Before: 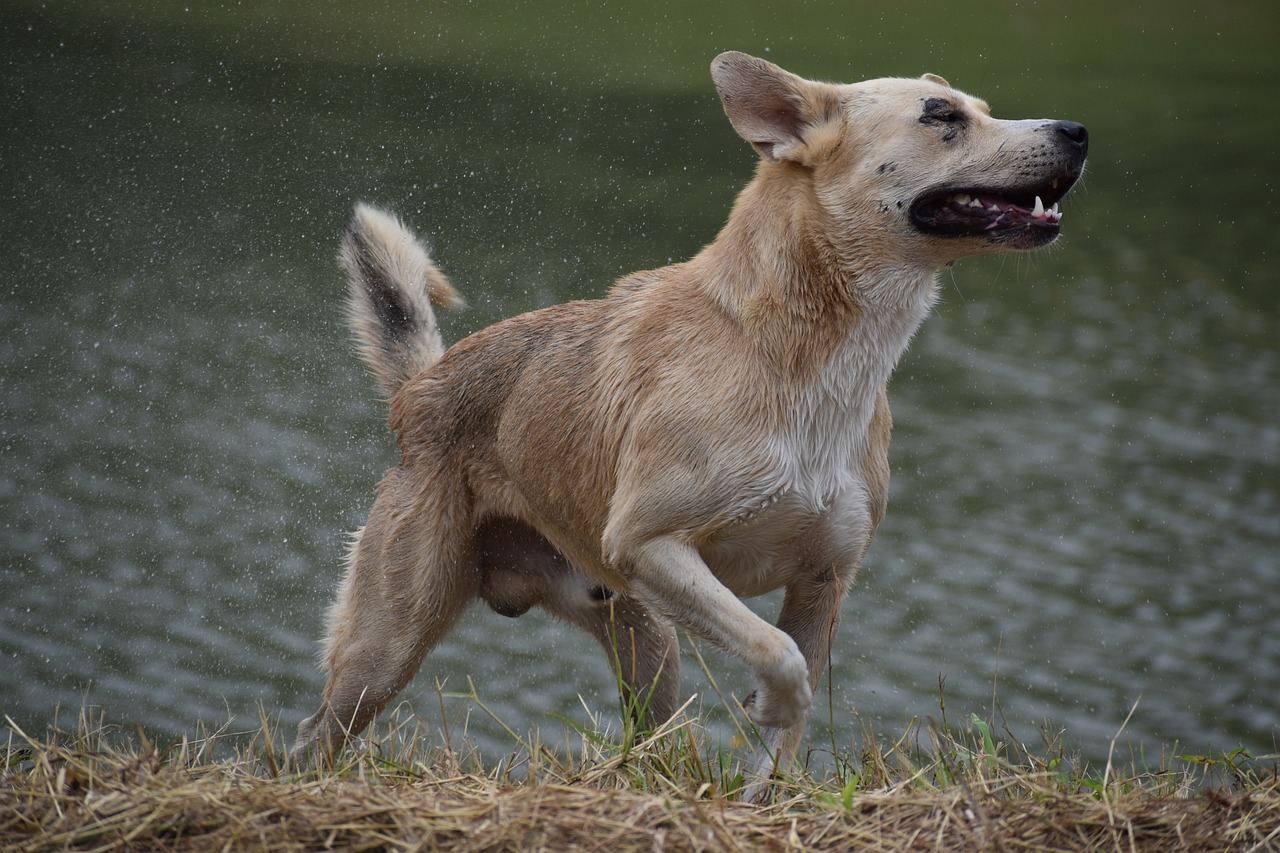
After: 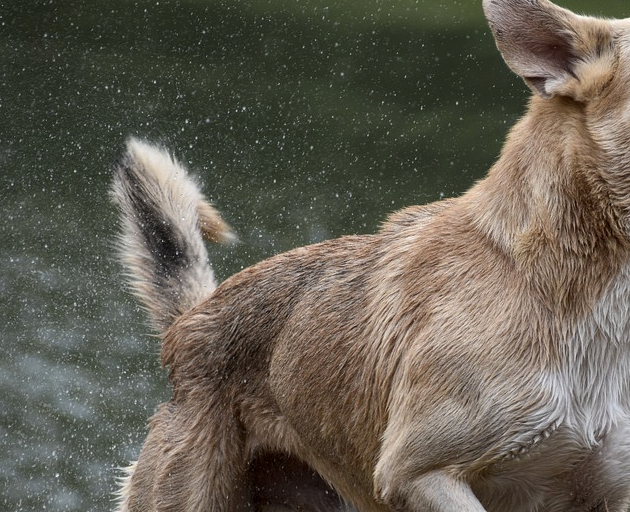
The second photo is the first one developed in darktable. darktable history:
local contrast: on, module defaults
crop: left 17.835%, top 7.675%, right 32.881%, bottom 32.213%
tone equalizer: -8 EV -0.417 EV, -7 EV -0.389 EV, -6 EV -0.333 EV, -5 EV -0.222 EV, -3 EV 0.222 EV, -2 EV 0.333 EV, -1 EV 0.389 EV, +0 EV 0.417 EV, edges refinement/feathering 500, mask exposure compensation -1.57 EV, preserve details no
